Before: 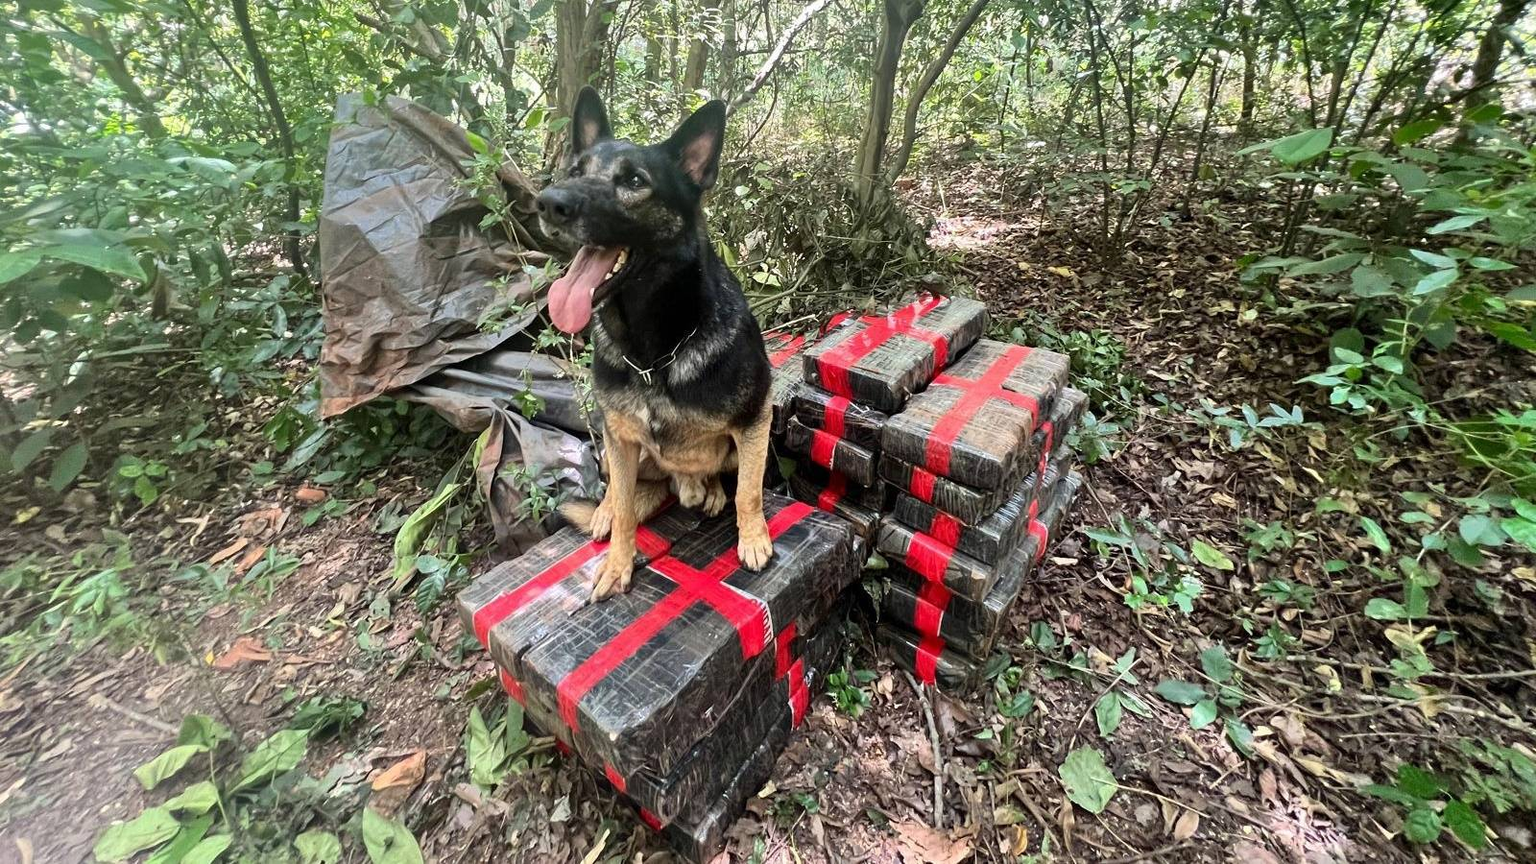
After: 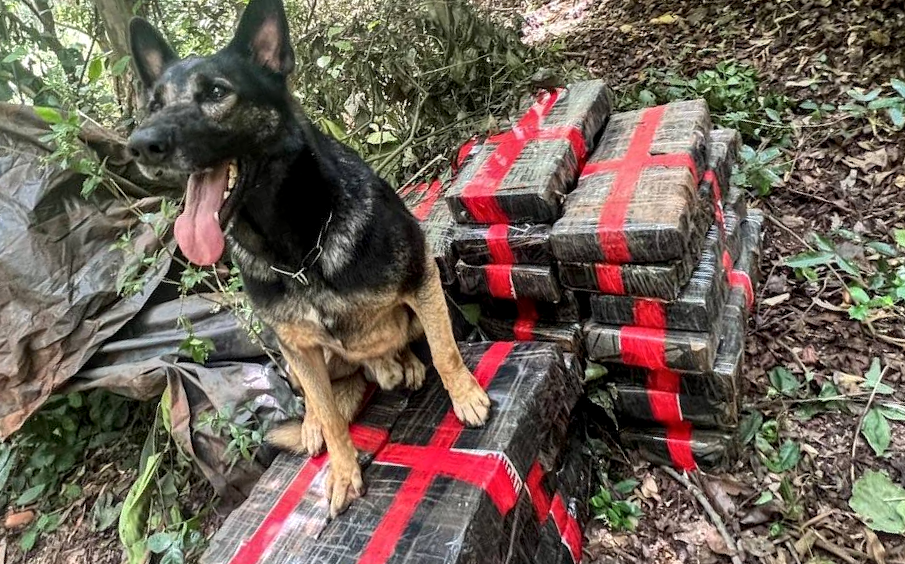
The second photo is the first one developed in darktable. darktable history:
crop and rotate: angle 21.19°, left 6.751%, right 4.15%, bottom 1.173%
local contrast: on, module defaults
